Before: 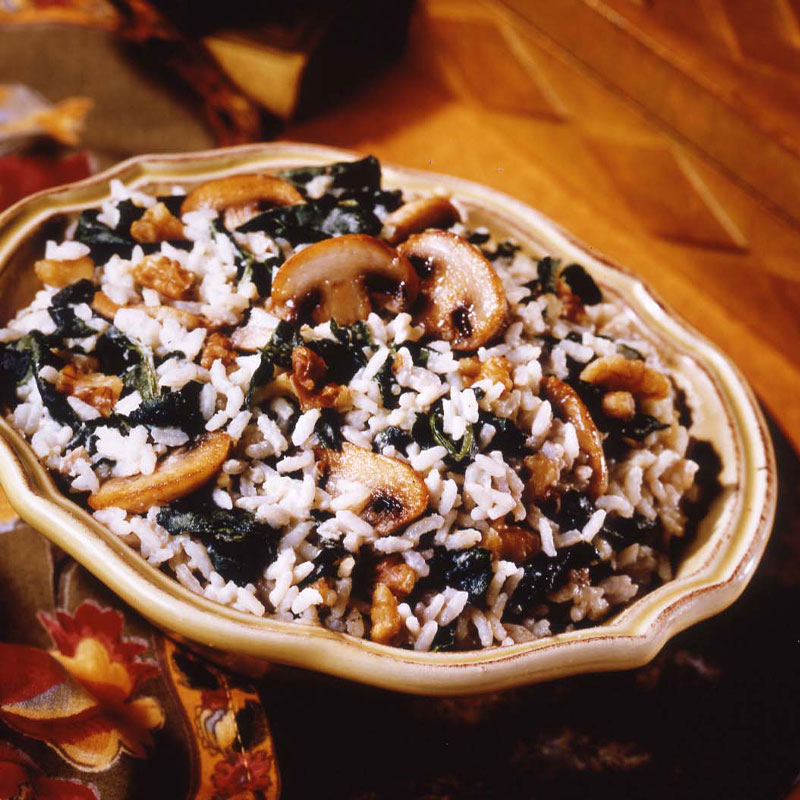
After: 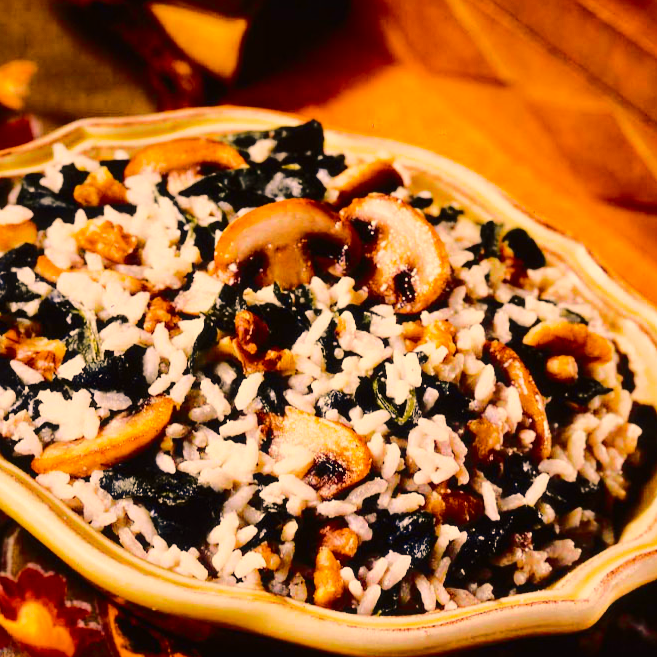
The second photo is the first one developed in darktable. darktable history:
contrast brightness saturation: contrast 0.04, saturation 0.16
crop and rotate: left 7.196%, top 4.574%, right 10.605%, bottom 13.178%
shadows and highlights: shadows 35, highlights -35, soften with gaussian
color correction: highlights a* 15, highlights b* 31.55
tone curve: curves: ch0 [(0, 0) (0.094, 0.039) (0.243, 0.155) (0.411, 0.482) (0.479, 0.583) (0.654, 0.742) (0.793, 0.851) (0.994, 0.974)]; ch1 [(0, 0) (0.161, 0.092) (0.35, 0.33) (0.392, 0.392) (0.456, 0.456) (0.505, 0.502) (0.537, 0.518) (0.553, 0.53) (0.573, 0.569) (0.718, 0.718) (1, 1)]; ch2 [(0, 0) (0.346, 0.362) (0.411, 0.412) (0.502, 0.502) (0.531, 0.521) (0.576, 0.553) (0.615, 0.621) (1, 1)], color space Lab, independent channels, preserve colors none
